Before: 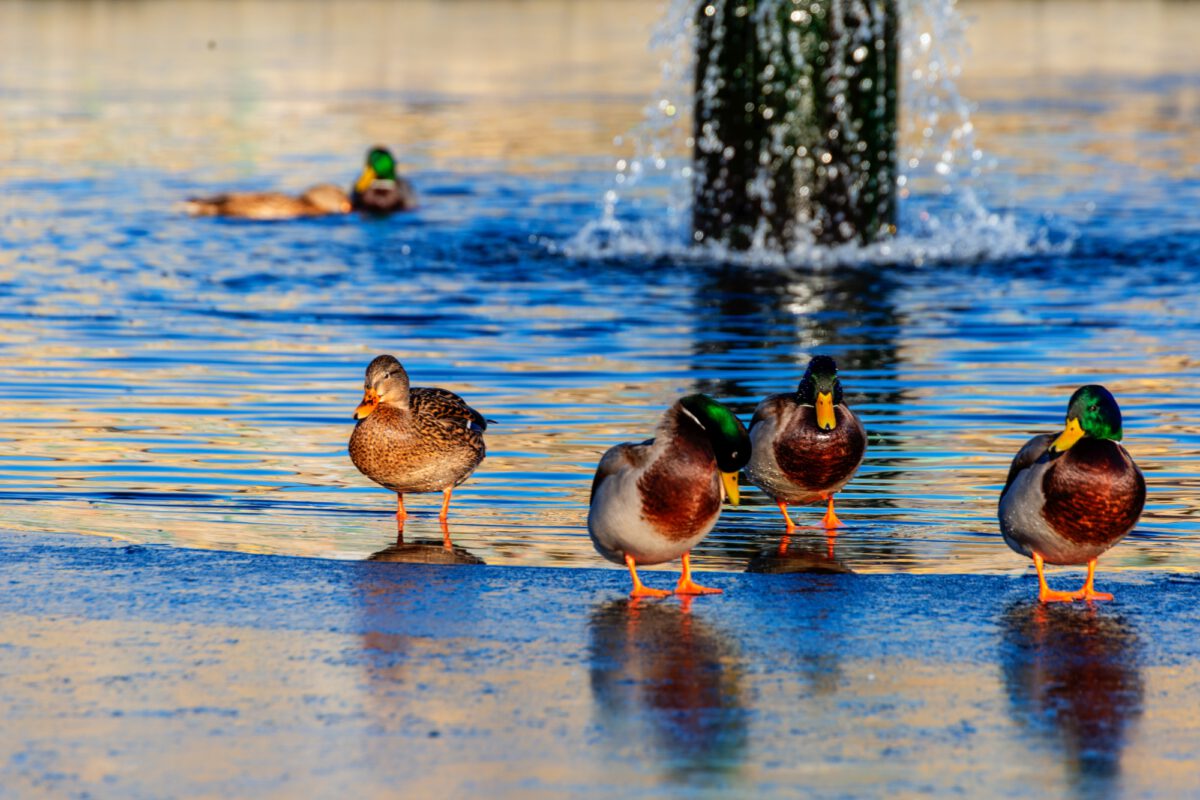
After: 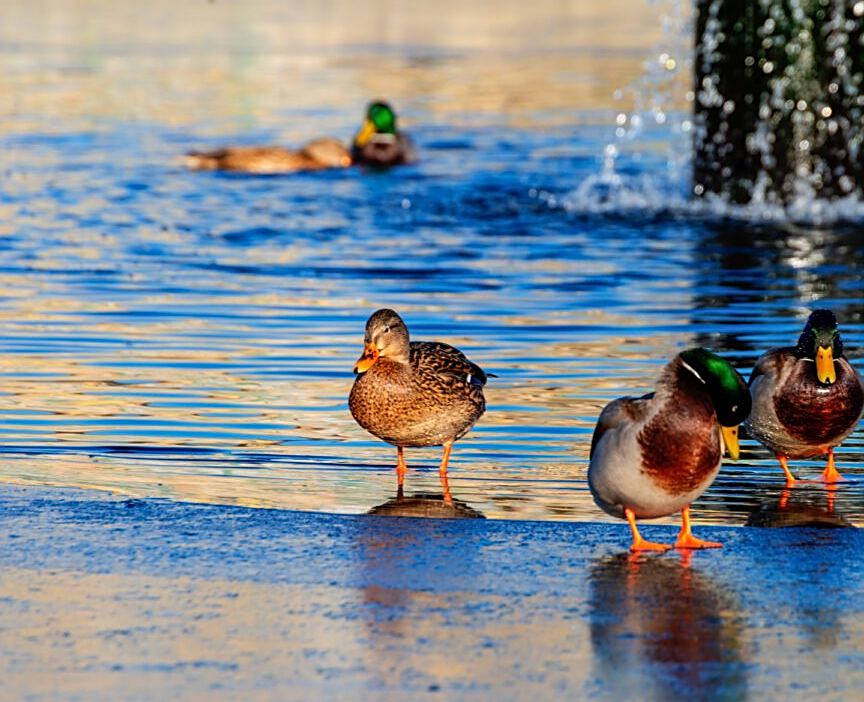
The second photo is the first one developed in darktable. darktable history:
sharpen: on, module defaults
crop: top 5.803%, right 27.864%, bottom 5.804%
